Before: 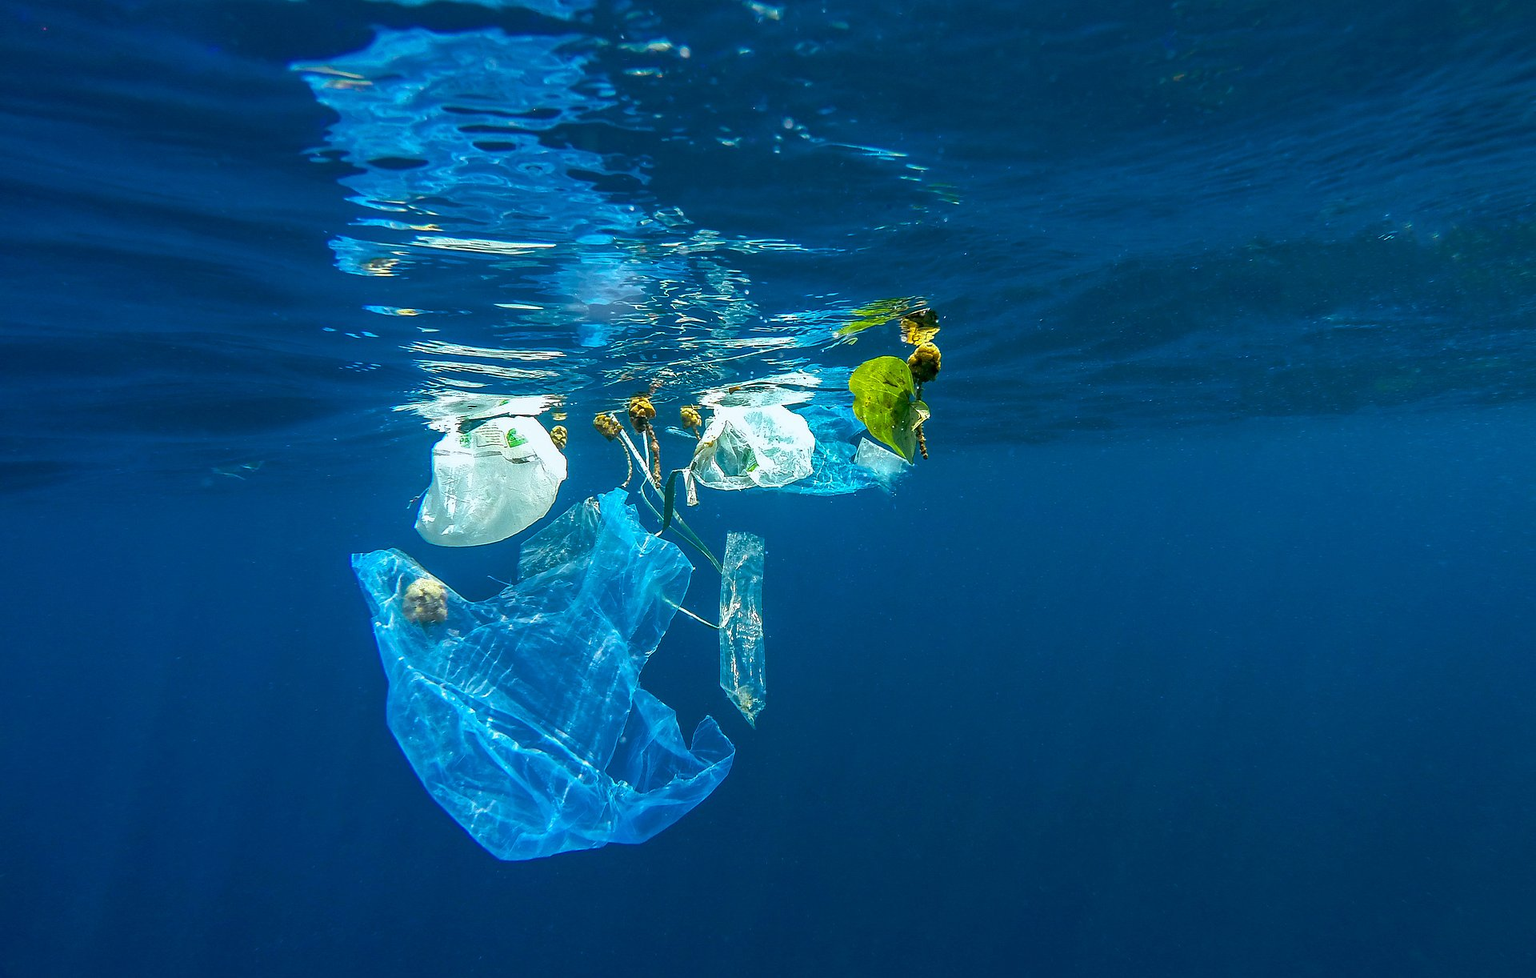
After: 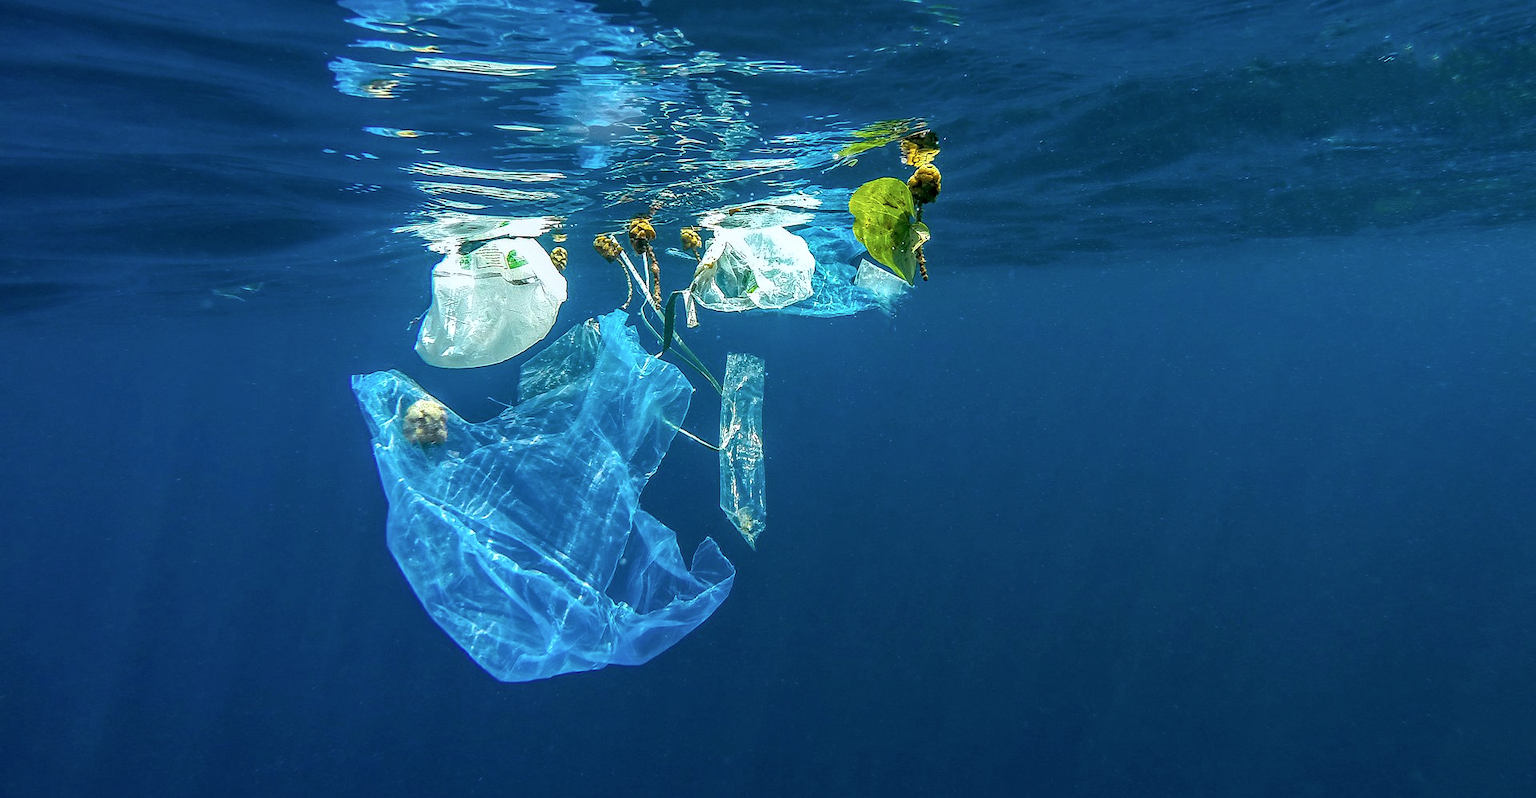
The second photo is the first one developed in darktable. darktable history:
crop and rotate: top 18.293%
contrast brightness saturation: saturation -0.069
local contrast: on, module defaults
tone equalizer: on, module defaults
